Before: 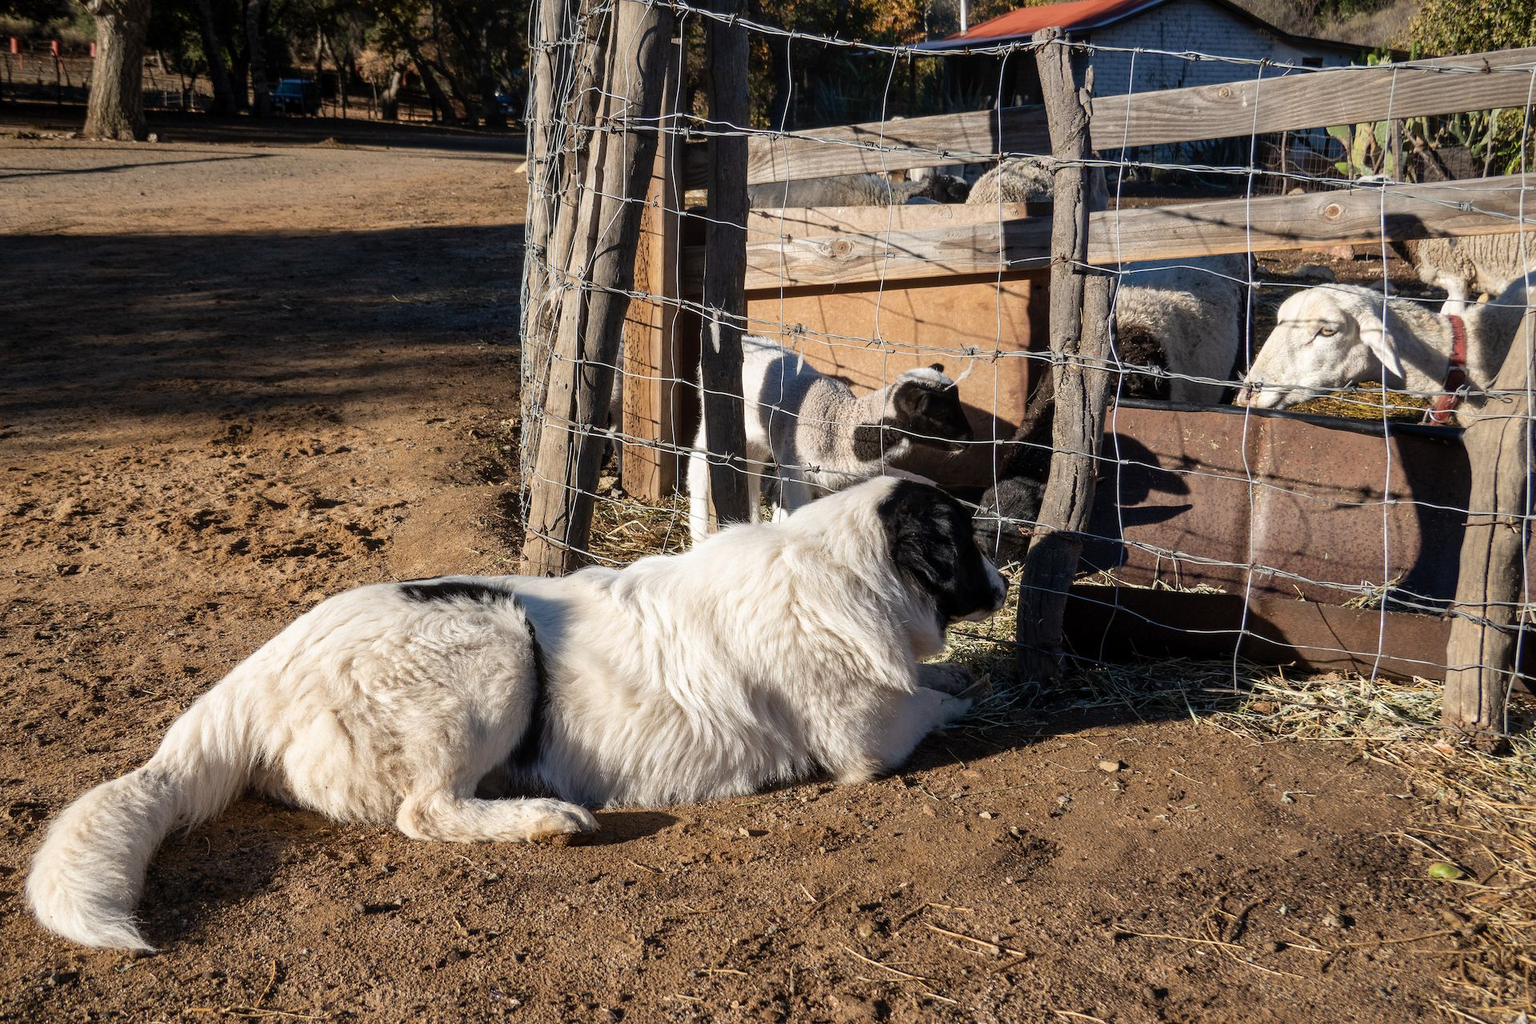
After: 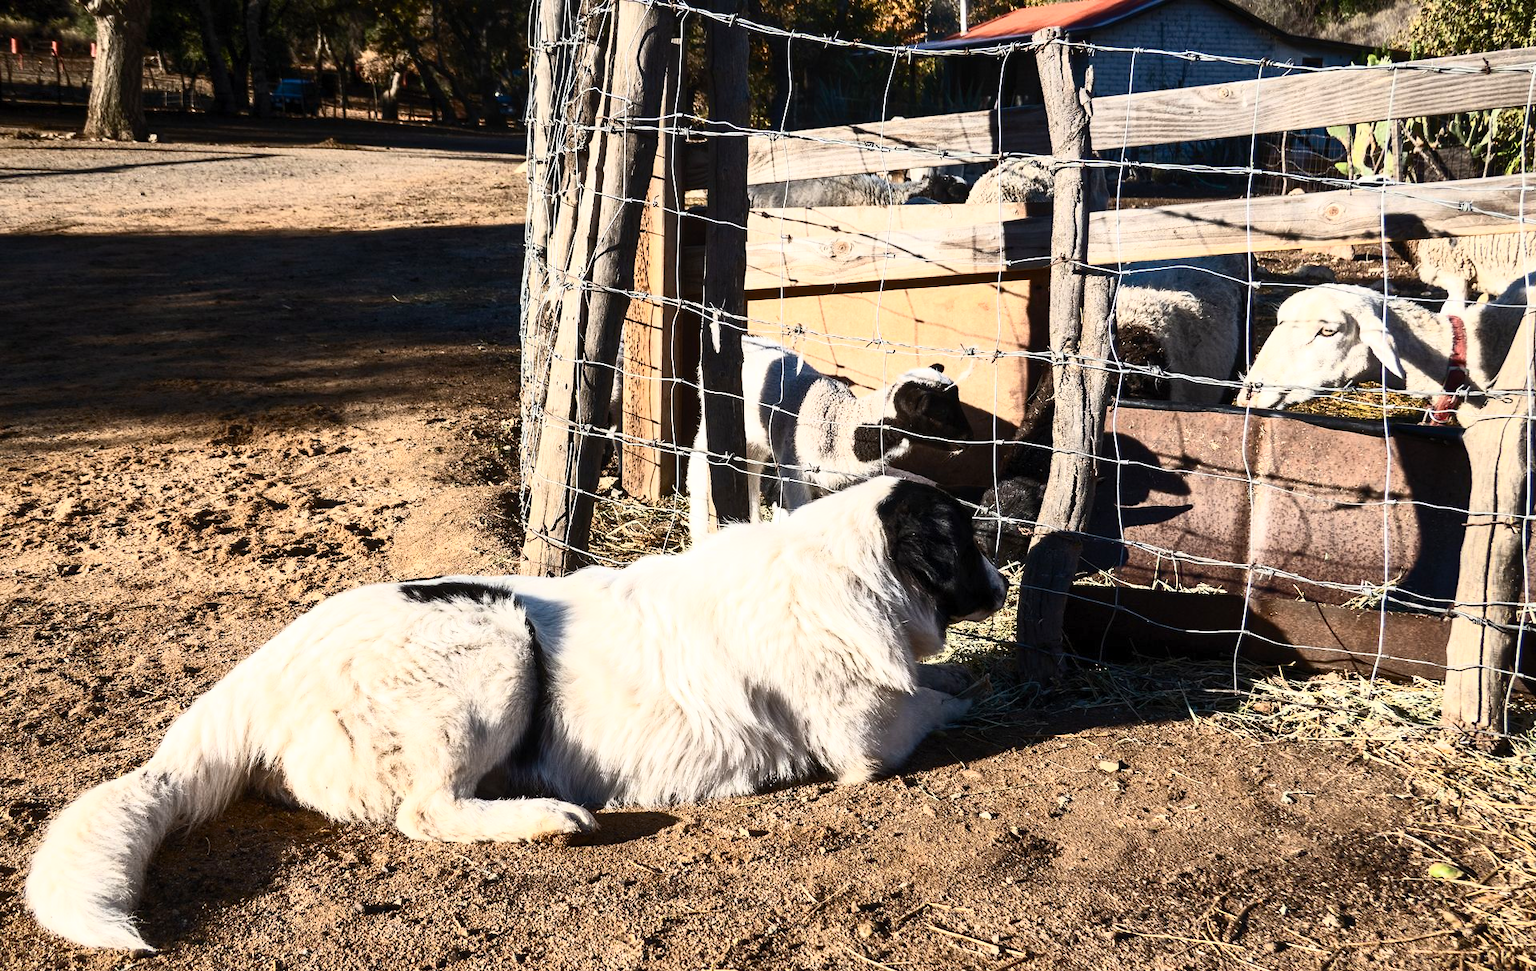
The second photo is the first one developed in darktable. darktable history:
exposure: exposure -0.01 EV, compensate highlight preservation false
crop and rotate: top 0%, bottom 5.097%
local contrast: mode bilateral grid, contrast 10, coarseness 25, detail 110%, midtone range 0.2
contrast brightness saturation: contrast 0.62, brightness 0.34, saturation 0.14
